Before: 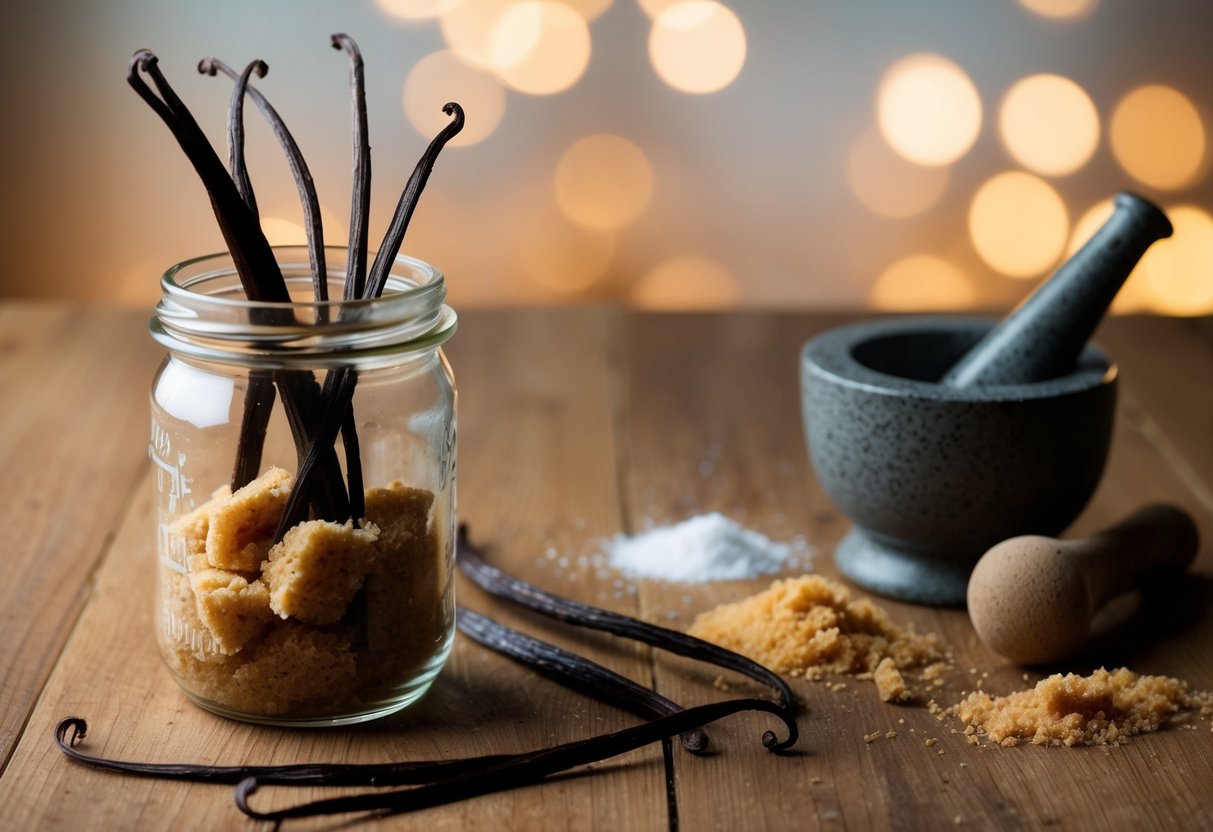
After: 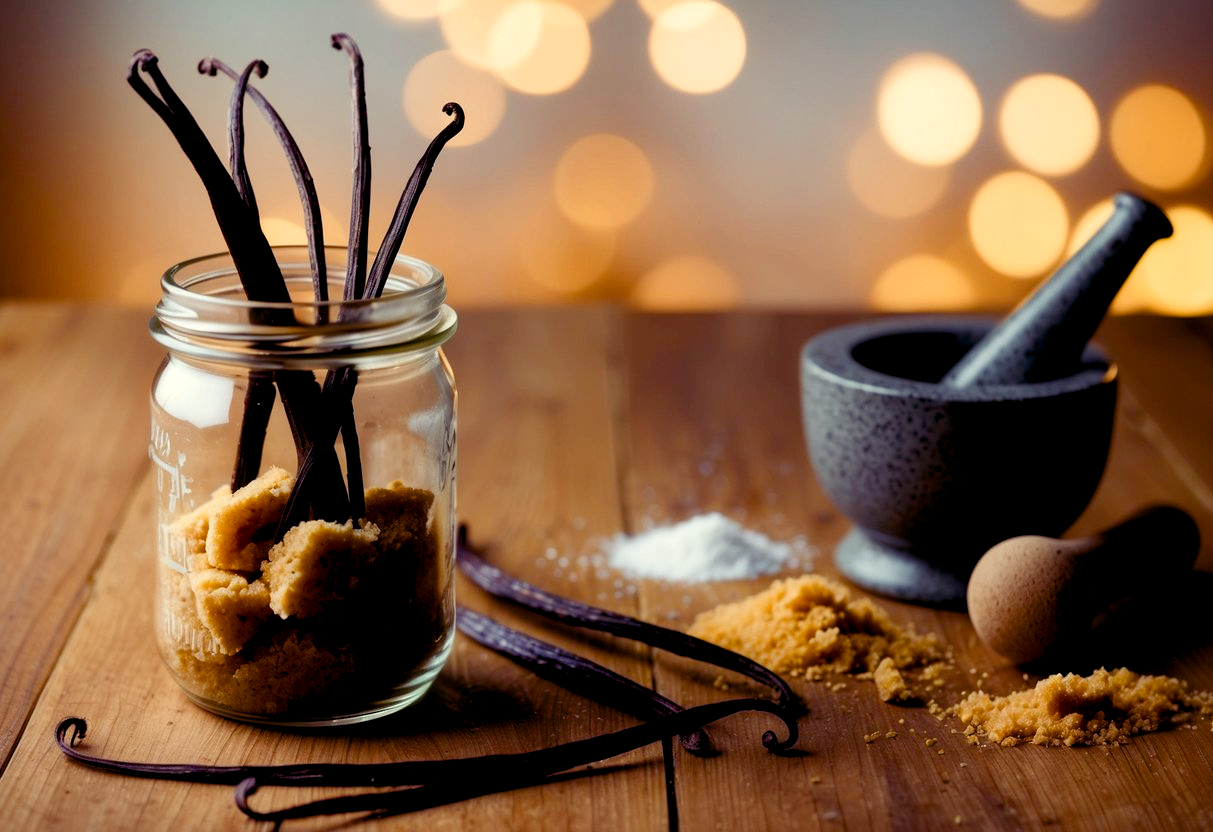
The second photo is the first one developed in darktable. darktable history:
exposure: black level correction 0.001, compensate highlight preservation false
color balance rgb: shadows lift › luminance -21.66%, shadows lift › chroma 8.98%, shadows lift › hue 283.37°, power › chroma 1.05%, power › hue 25.59°, highlights gain › luminance 6.08%, highlights gain › chroma 2.55%, highlights gain › hue 90°, global offset › luminance -0.87%, perceptual saturation grading › global saturation 25%, perceptual saturation grading › highlights -28.39%, perceptual saturation grading › shadows 33.98%
